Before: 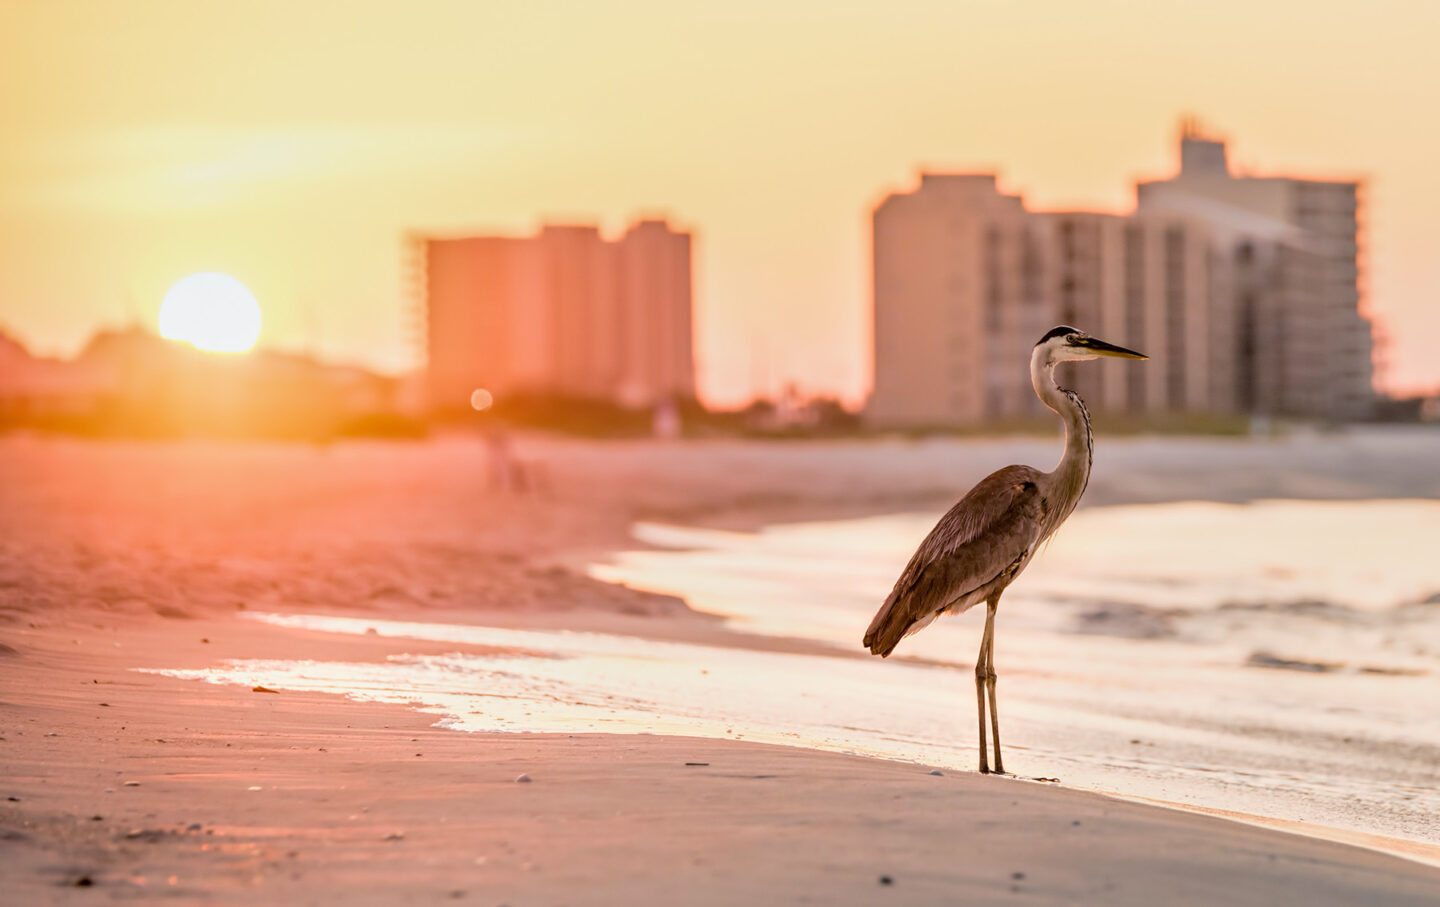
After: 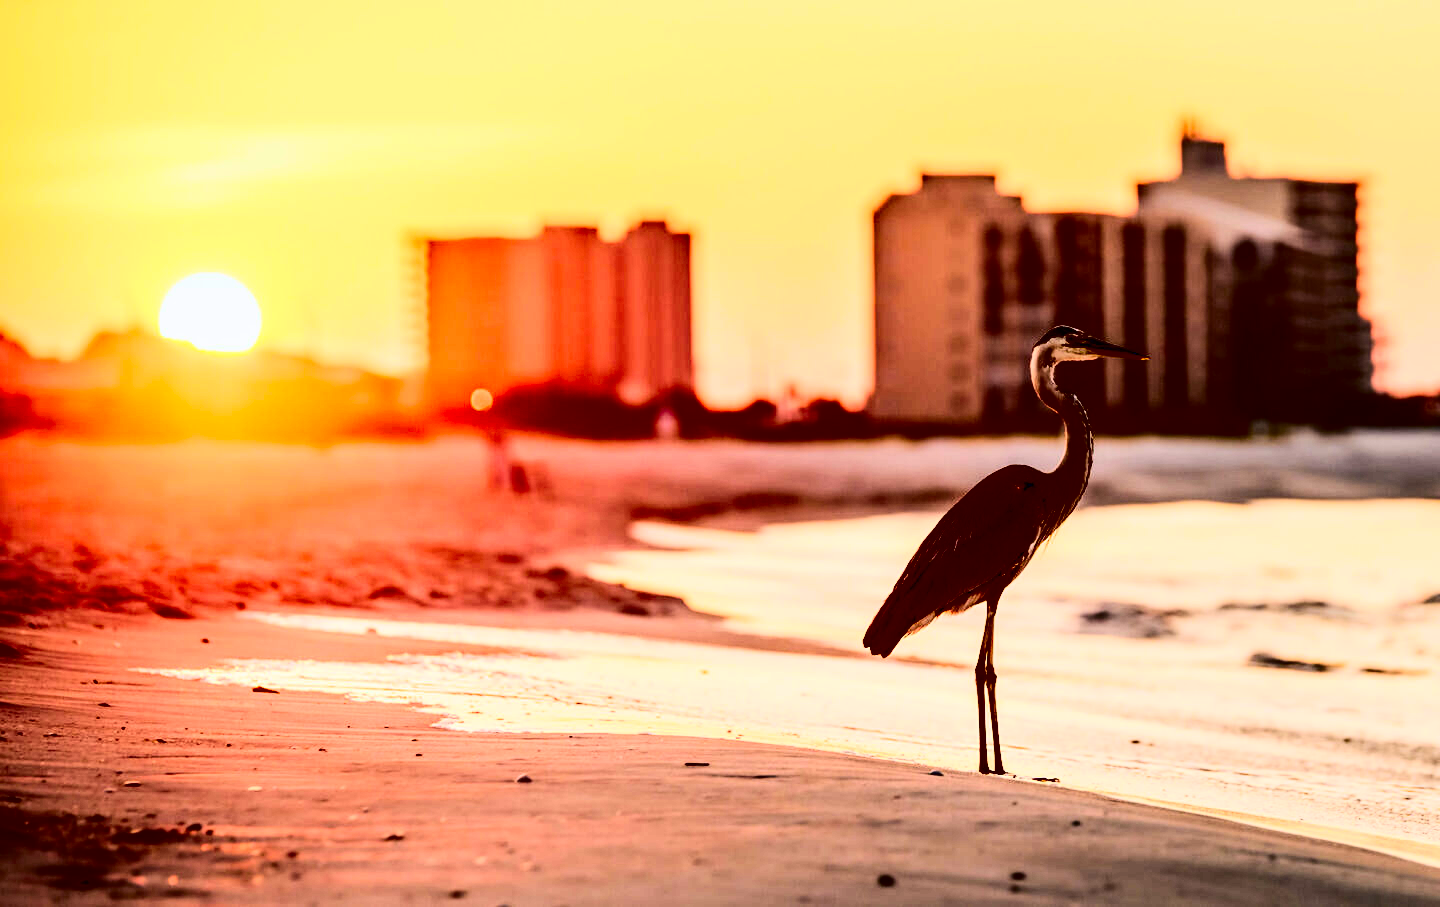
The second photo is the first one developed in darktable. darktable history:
contrast brightness saturation: contrast 0.77, brightness -1, saturation 1
color zones: curves: ch1 [(0.077, 0.436) (0.25, 0.5) (0.75, 0.5)]
